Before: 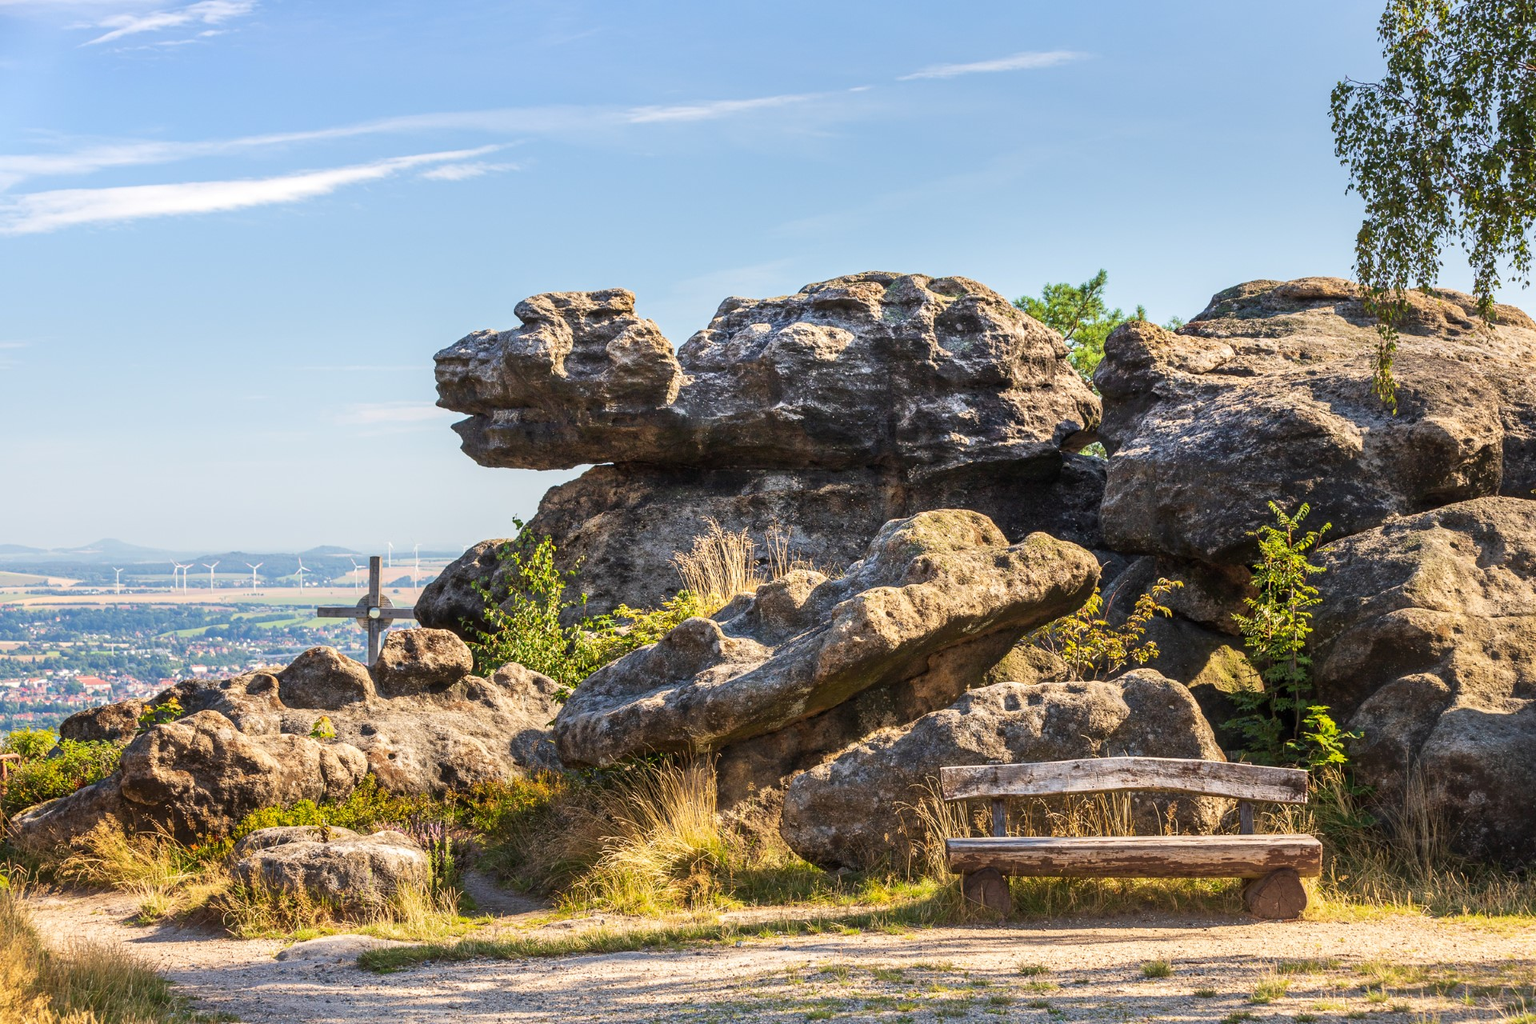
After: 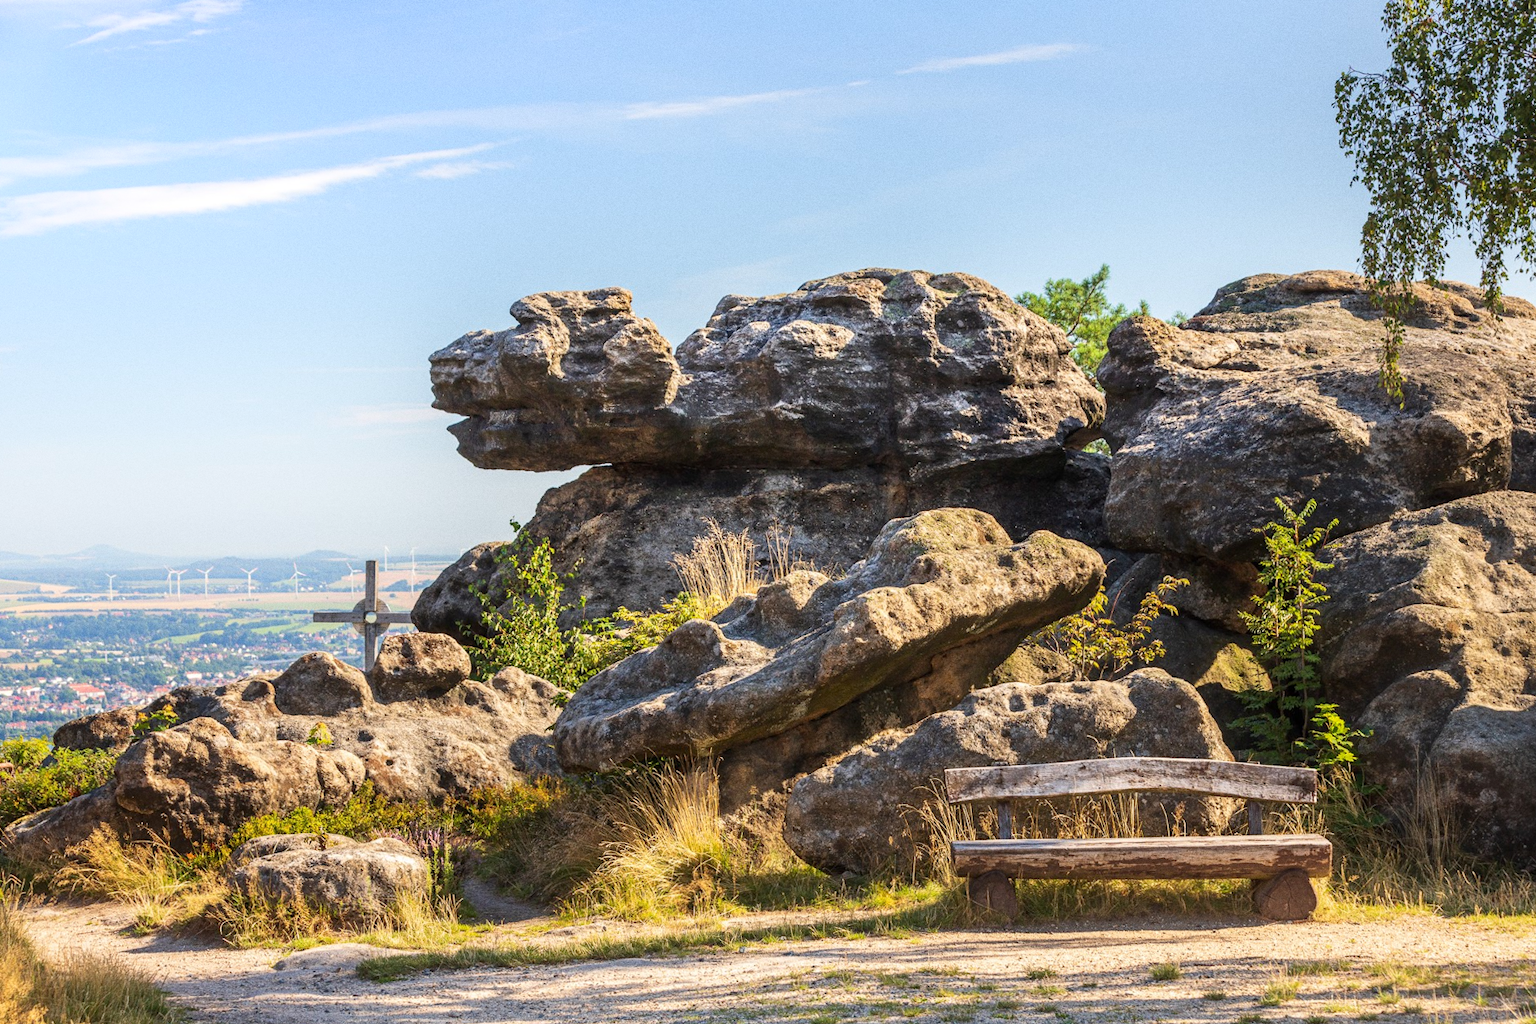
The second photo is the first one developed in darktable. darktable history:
grain: coarseness 0.47 ISO
rotate and perspective: rotation -0.45°, automatic cropping original format, crop left 0.008, crop right 0.992, crop top 0.012, crop bottom 0.988
shadows and highlights: shadows -24.28, highlights 49.77, soften with gaussian
